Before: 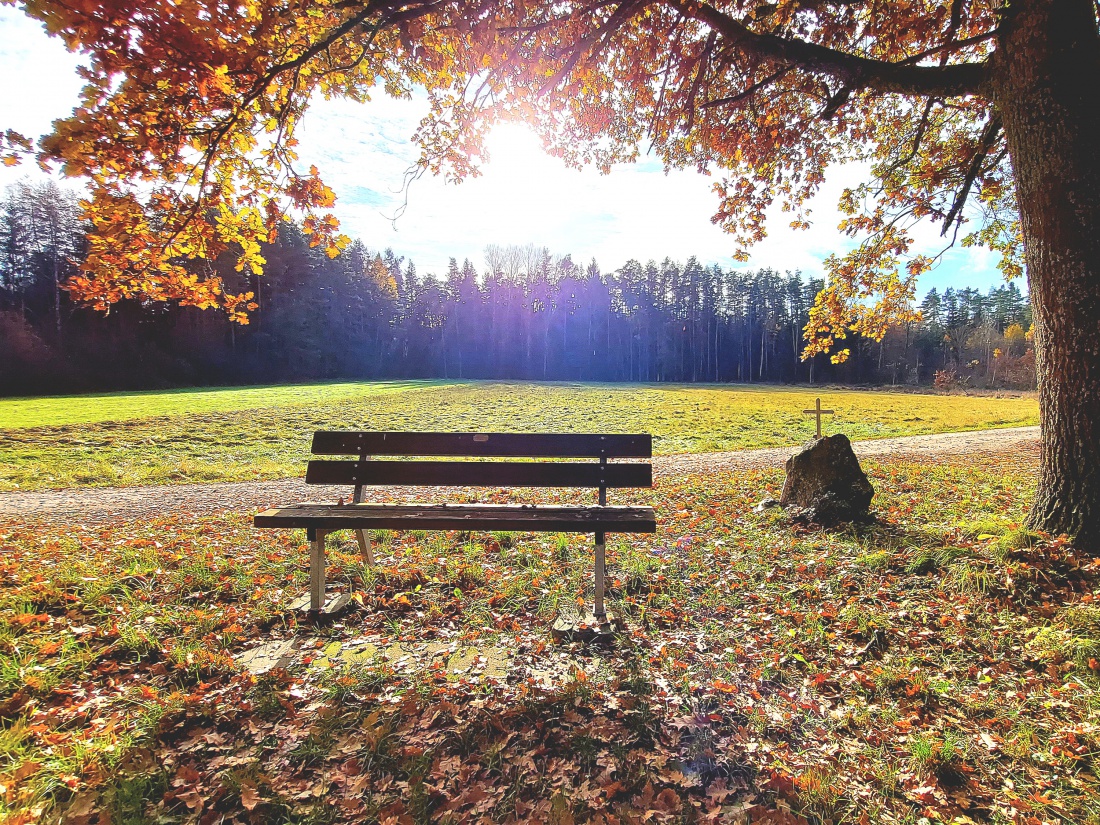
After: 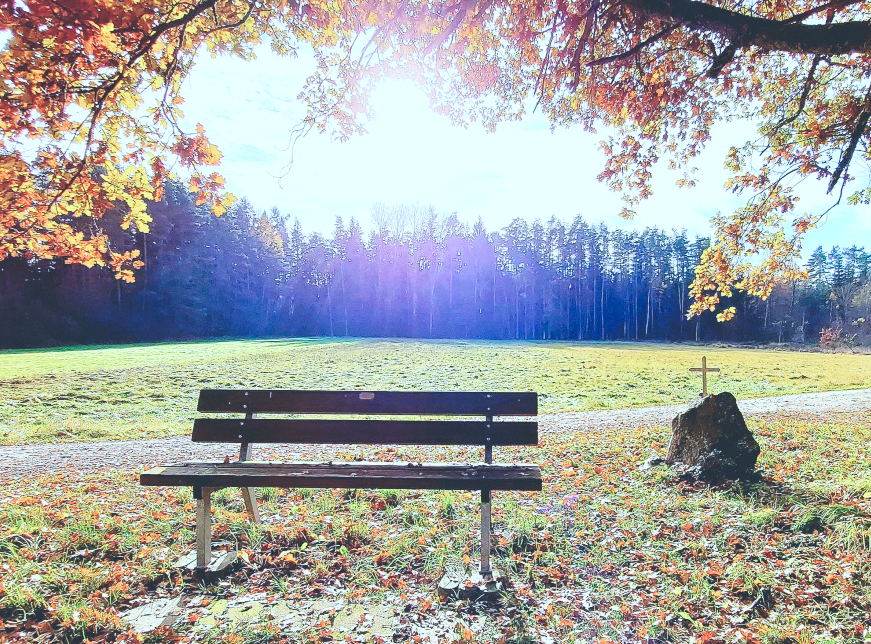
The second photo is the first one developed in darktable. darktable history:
tone curve: curves: ch0 [(0, 0) (0.003, 0.003) (0.011, 0.014) (0.025, 0.033) (0.044, 0.06) (0.069, 0.096) (0.1, 0.132) (0.136, 0.174) (0.177, 0.226) (0.224, 0.282) (0.277, 0.352) (0.335, 0.435) (0.399, 0.524) (0.468, 0.615) (0.543, 0.695) (0.623, 0.771) (0.709, 0.835) (0.801, 0.894) (0.898, 0.944) (1, 1)], preserve colors none
color calibration: x 0.396, y 0.386, temperature 3636.34 K
crop and rotate: left 10.428%, top 5.115%, right 10.315%, bottom 16.797%
